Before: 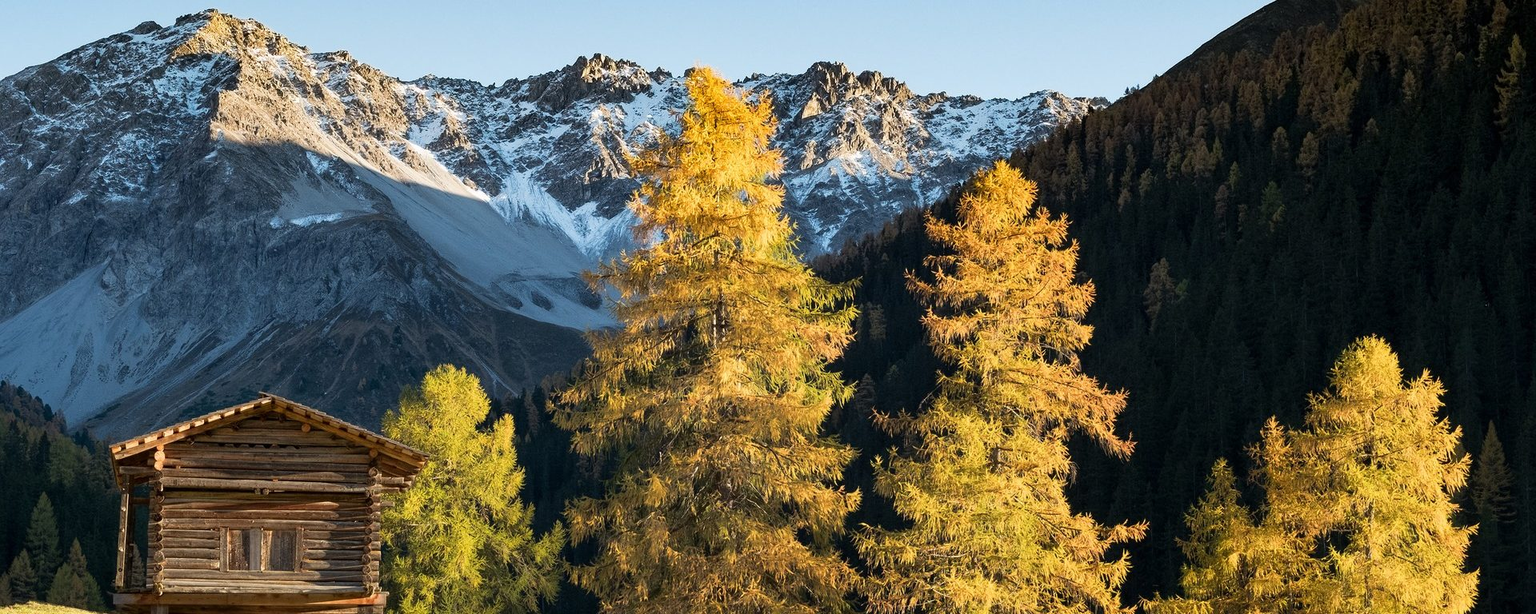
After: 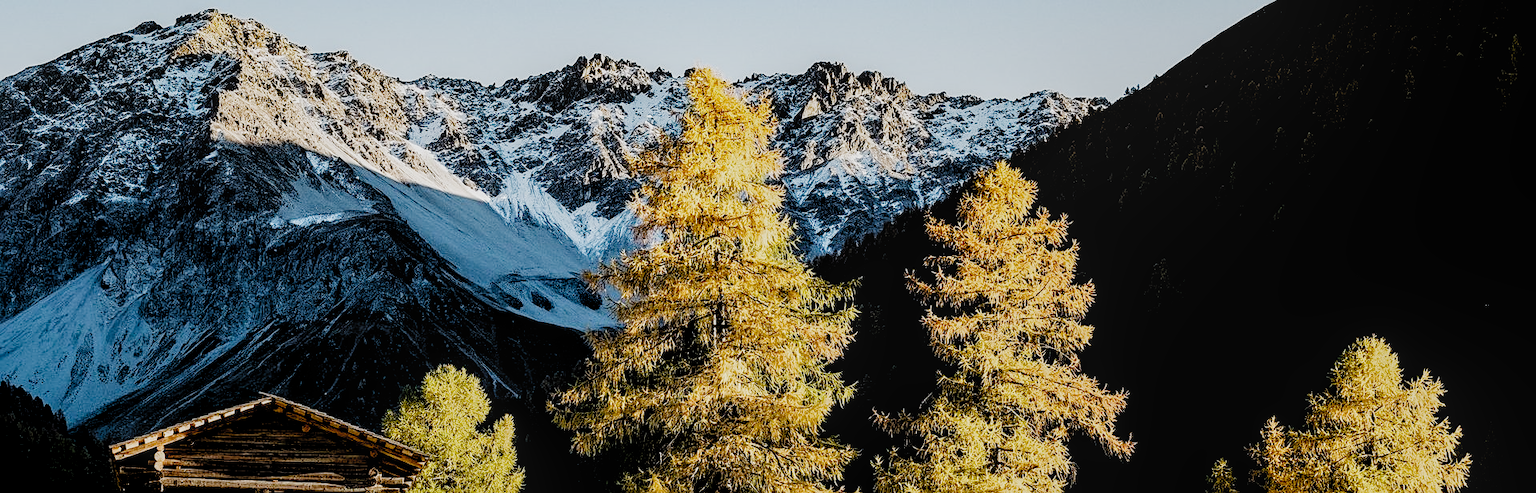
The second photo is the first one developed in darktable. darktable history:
filmic rgb: black relative exposure -2.85 EV, white relative exposure 4.56 EV, hardness 1.77, contrast 1.25, preserve chrominance no, color science v5 (2021)
local contrast: on, module defaults
crop: bottom 19.644%
tone equalizer: -8 EV -0.417 EV, -7 EV -0.389 EV, -6 EV -0.333 EV, -5 EV -0.222 EV, -3 EV 0.222 EV, -2 EV 0.333 EV, -1 EV 0.389 EV, +0 EV 0.417 EV, edges refinement/feathering 500, mask exposure compensation -1.57 EV, preserve details no
sharpen: on, module defaults
